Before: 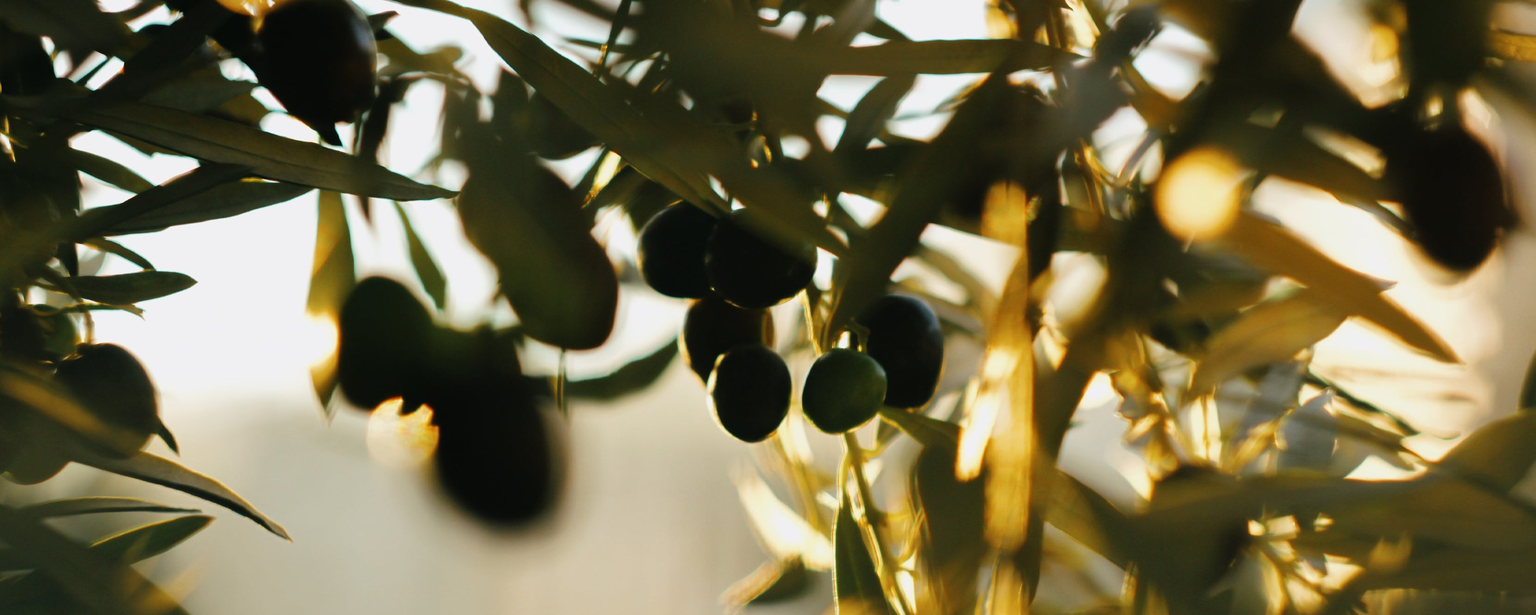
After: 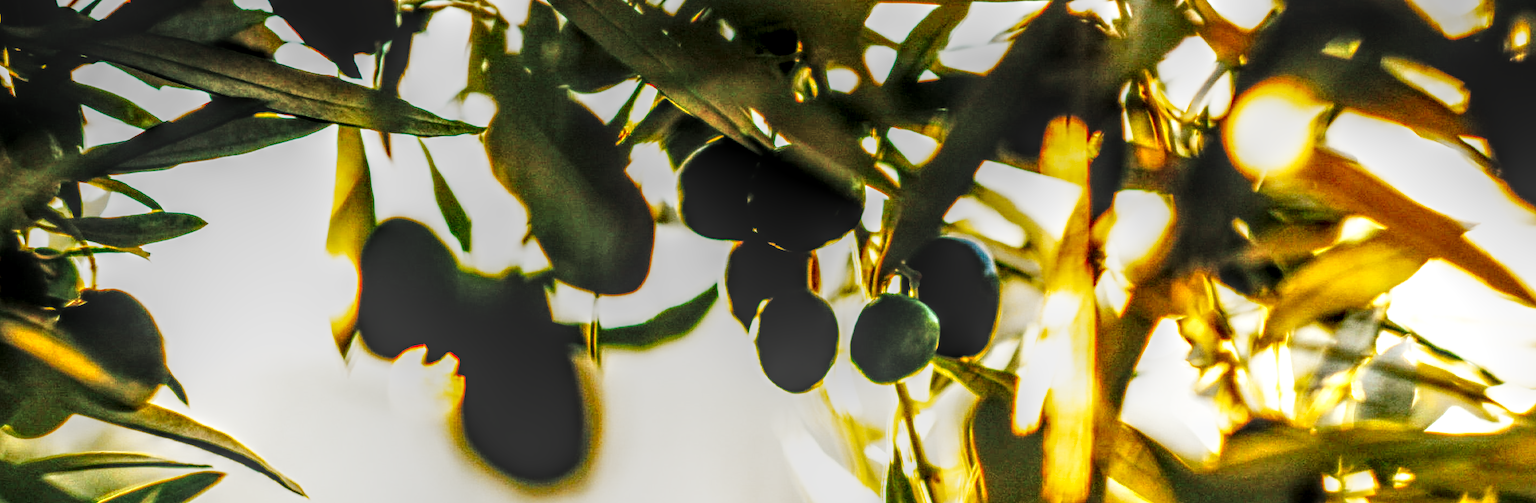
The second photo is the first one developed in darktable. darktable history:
base curve: curves: ch0 [(0, 0) (0.007, 0.004) (0.027, 0.03) (0.046, 0.07) (0.207, 0.54) (0.442, 0.872) (0.673, 0.972) (1, 1)], preserve colors none
tone curve: curves: ch0 [(0, 0.011) (0.053, 0.026) (0.174, 0.115) (0.398, 0.444) (0.673, 0.775) (0.829, 0.906) (0.991, 0.981)]; ch1 [(0, 0) (0.264, 0.22) (0.407, 0.373) (0.463, 0.457) (0.492, 0.501) (0.512, 0.513) (0.54, 0.543) (0.585, 0.617) (0.659, 0.686) (0.78, 0.8) (1, 1)]; ch2 [(0, 0) (0.438, 0.449) (0.473, 0.469) (0.503, 0.5) (0.523, 0.534) (0.562, 0.591) (0.612, 0.627) (0.701, 0.707) (1, 1)], preserve colors none
crop and rotate: angle 0.039°, top 11.699%, right 5.566%, bottom 10.97%
local contrast: highlights 3%, shadows 4%, detail 299%, midtone range 0.293
